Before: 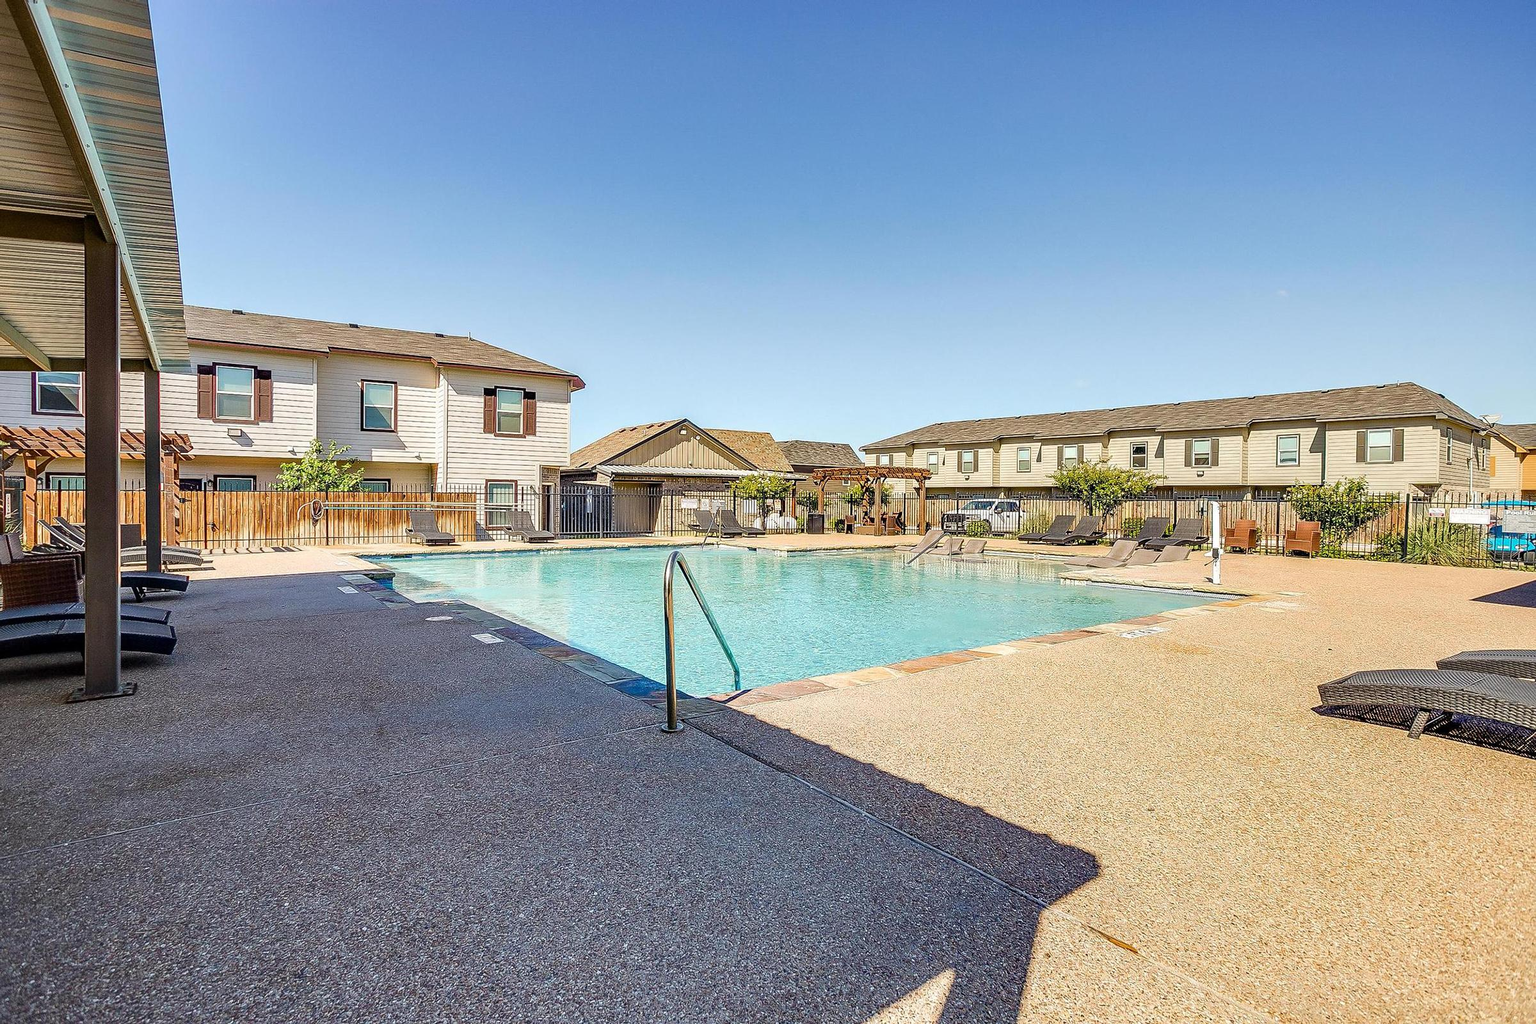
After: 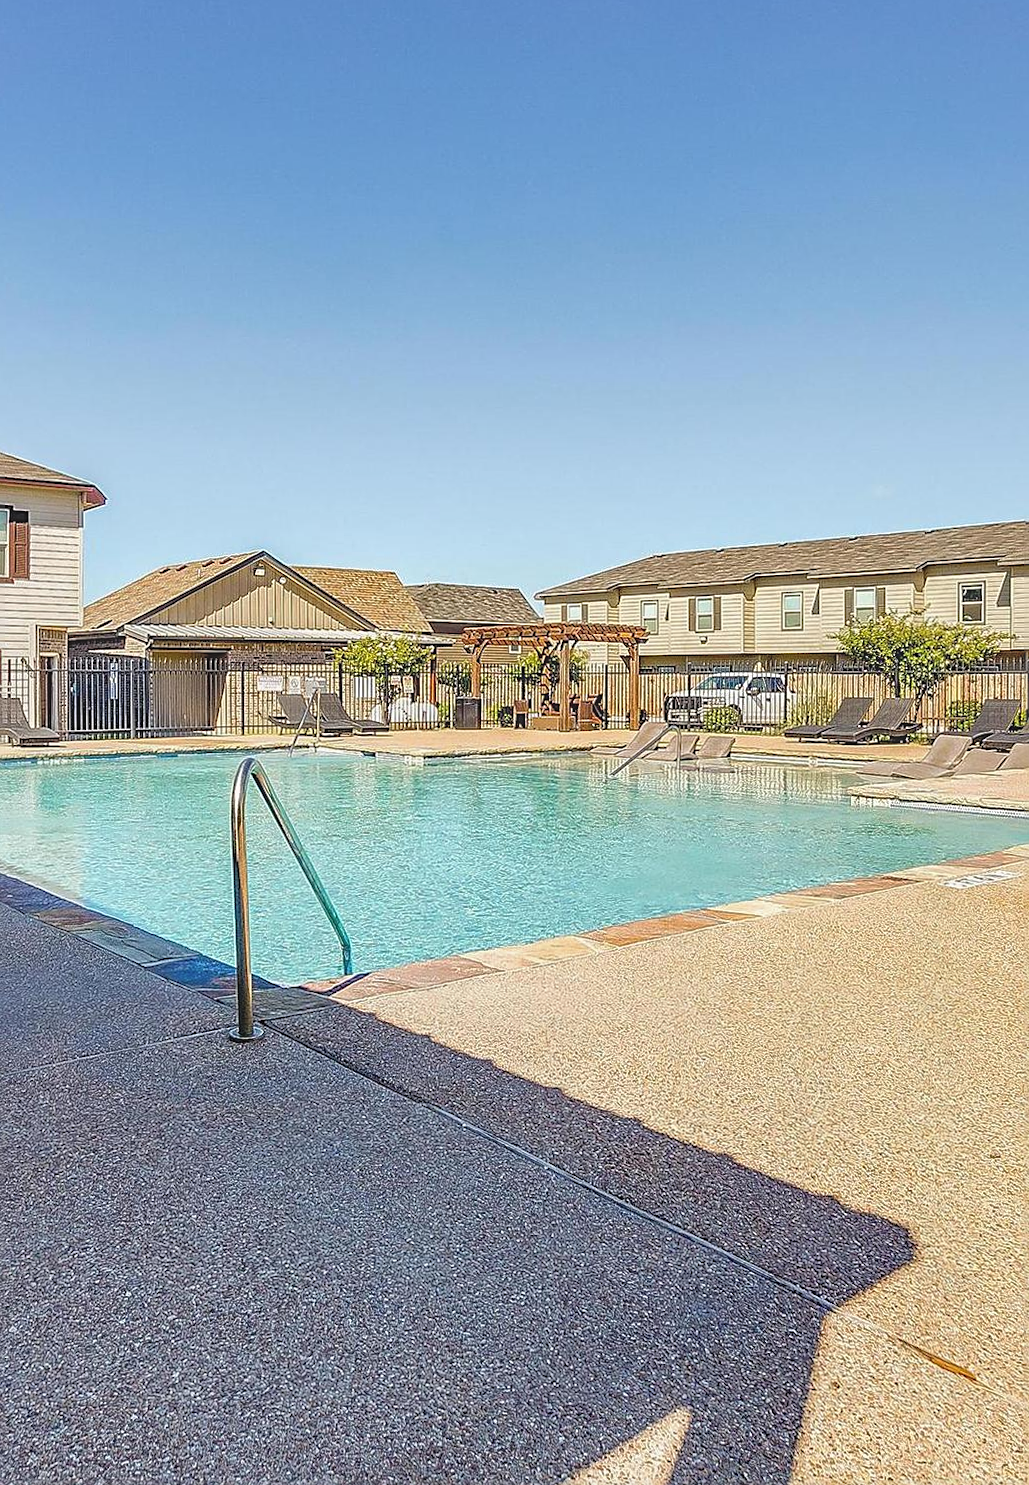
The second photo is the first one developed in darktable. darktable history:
shadows and highlights: shadows 25, highlights -25
crop: left 33.452%, top 6.025%, right 23.155%
local contrast: highlights 48%, shadows 0%, detail 100%
sharpen: on, module defaults
rotate and perspective: rotation -0.45°, automatic cropping original format, crop left 0.008, crop right 0.992, crop top 0.012, crop bottom 0.988
